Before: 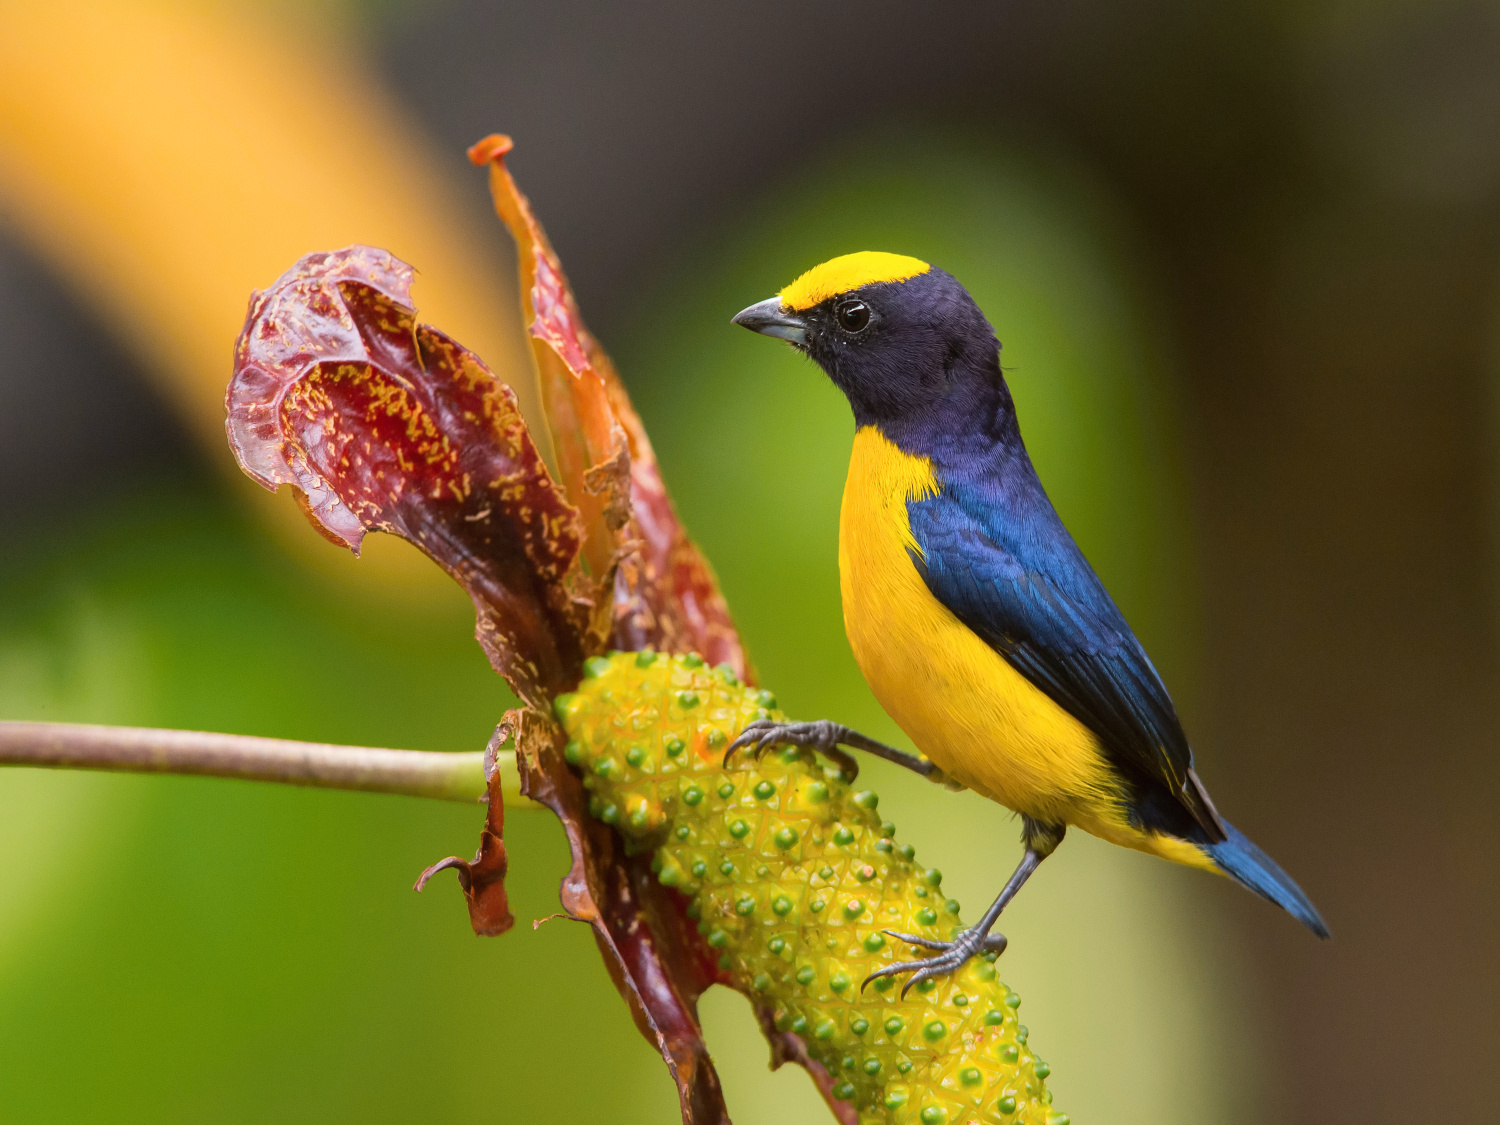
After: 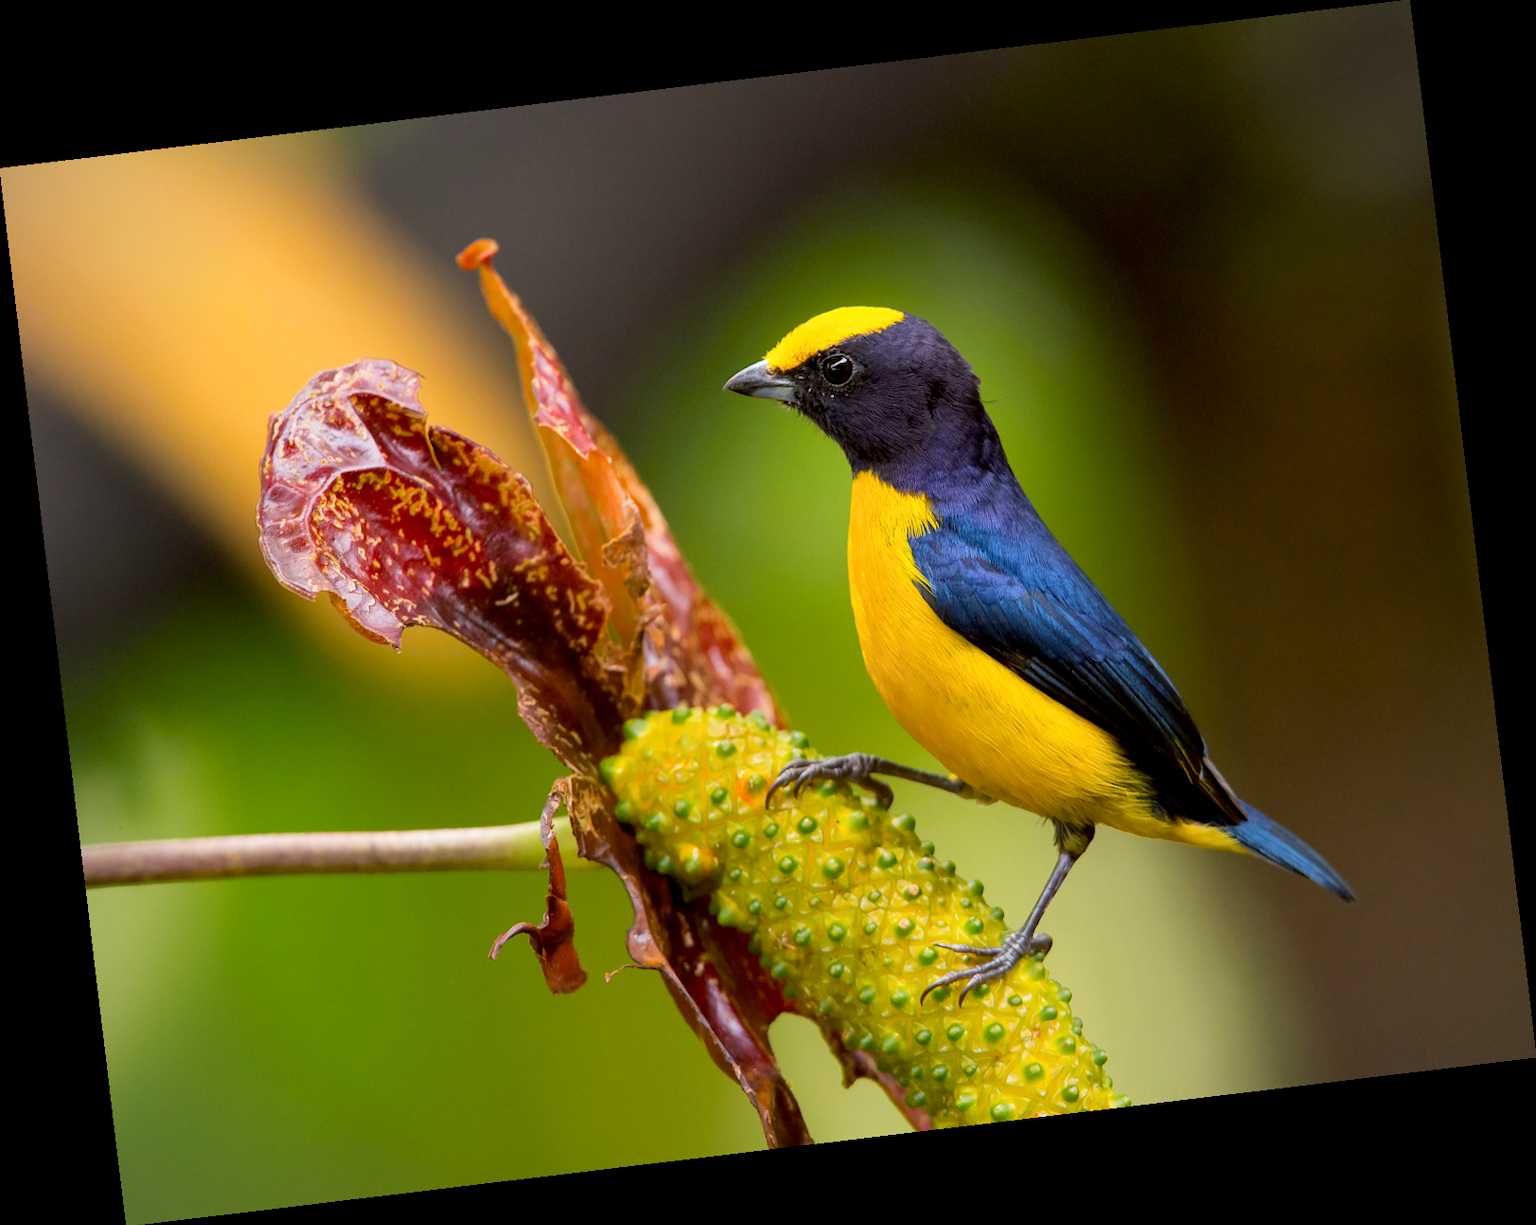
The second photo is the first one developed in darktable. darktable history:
rotate and perspective: rotation -6.83°, automatic cropping off
exposure: black level correction 0.009, compensate highlight preservation false
vignetting: fall-off radius 60.65%
tone equalizer: -8 EV 0.06 EV, smoothing diameter 25%, edges refinement/feathering 10, preserve details guided filter
